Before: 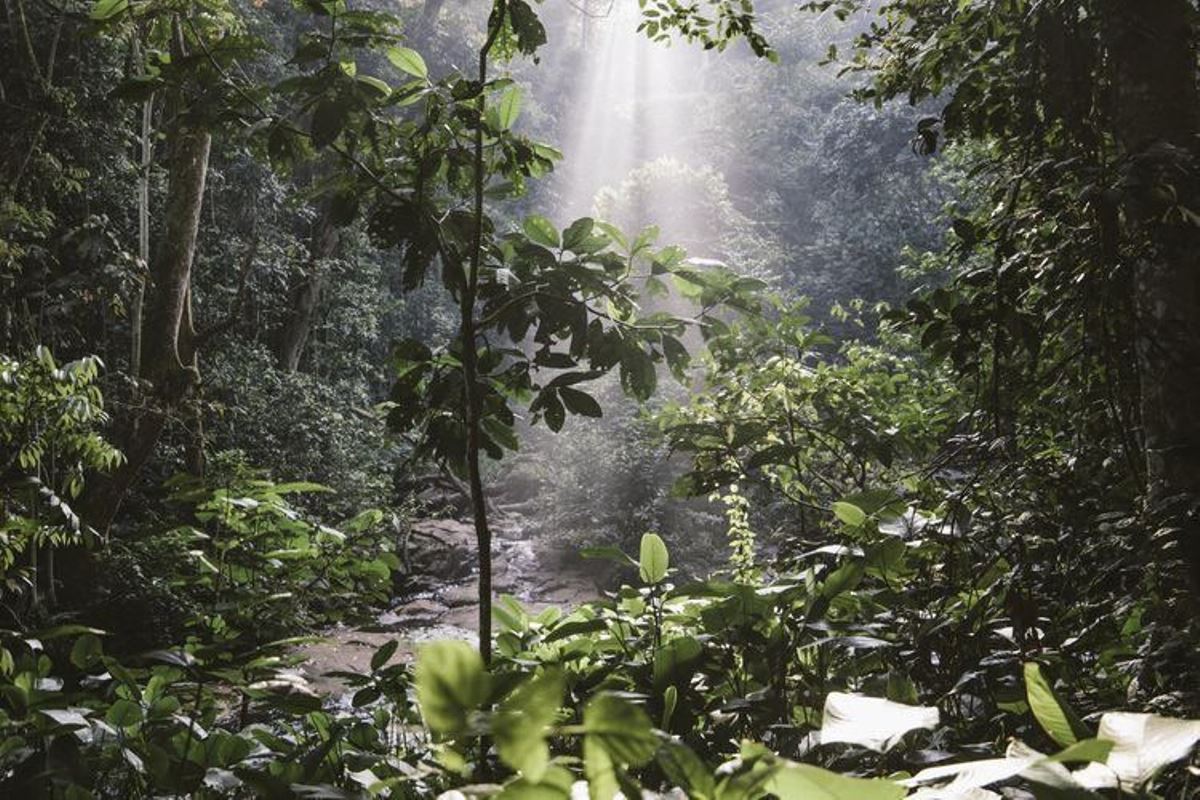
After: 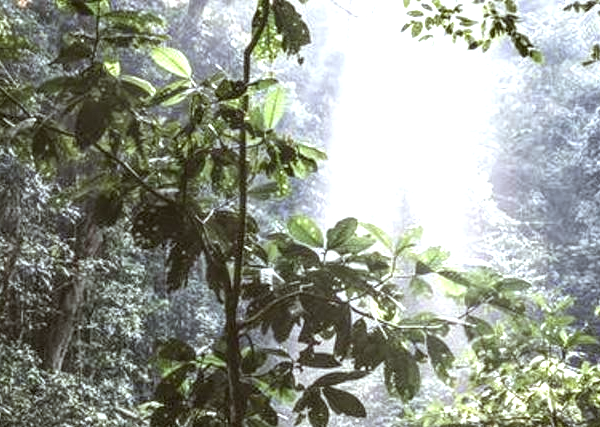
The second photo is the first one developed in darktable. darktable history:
crop: left 19.699%, right 30.291%, bottom 46.552%
exposure: exposure 1 EV, compensate highlight preservation false
local contrast: detail 142%
color correction: highlights a* -3.66, highlights b* -6.22, shadows a* 3.09, shadows b* 5.52
